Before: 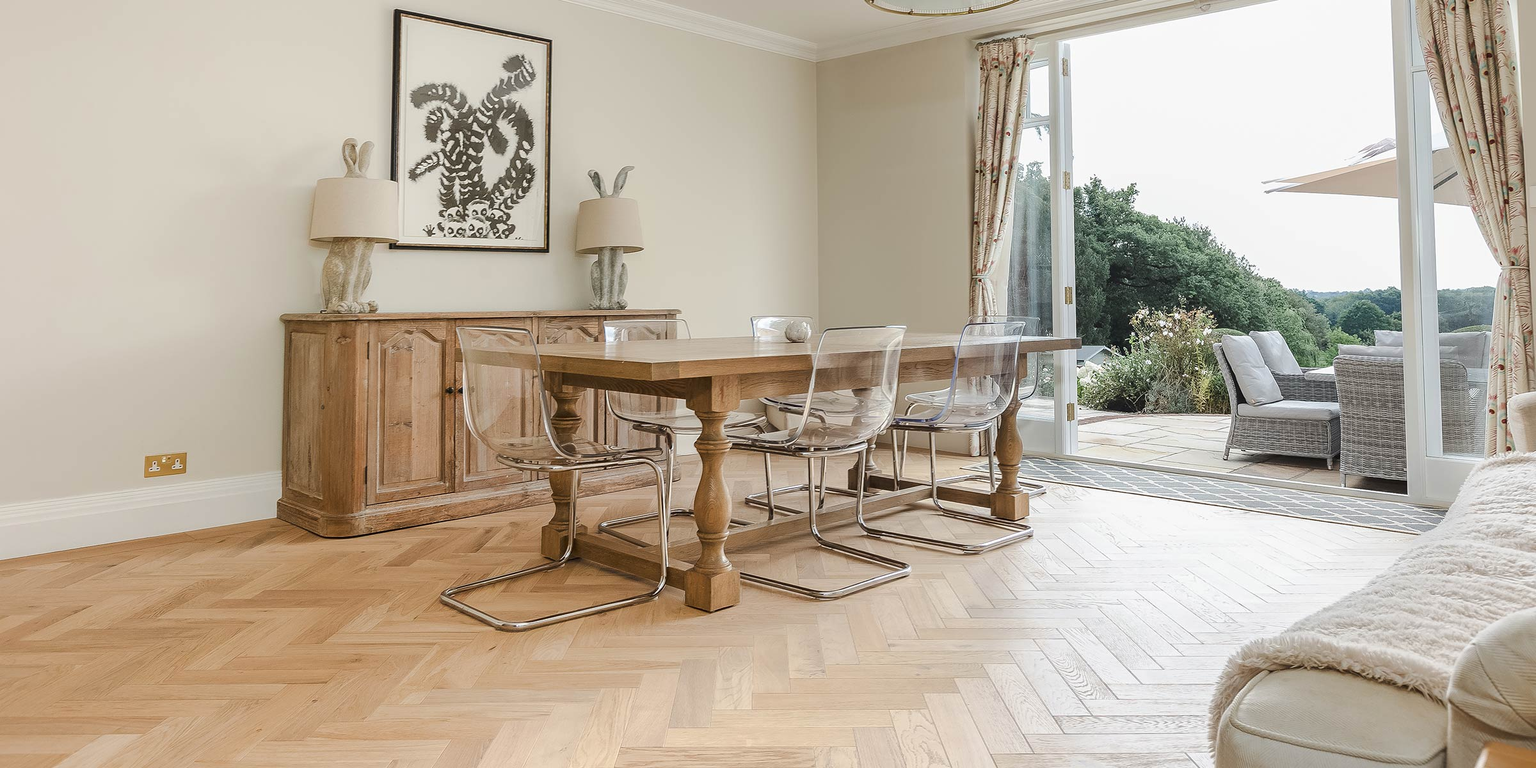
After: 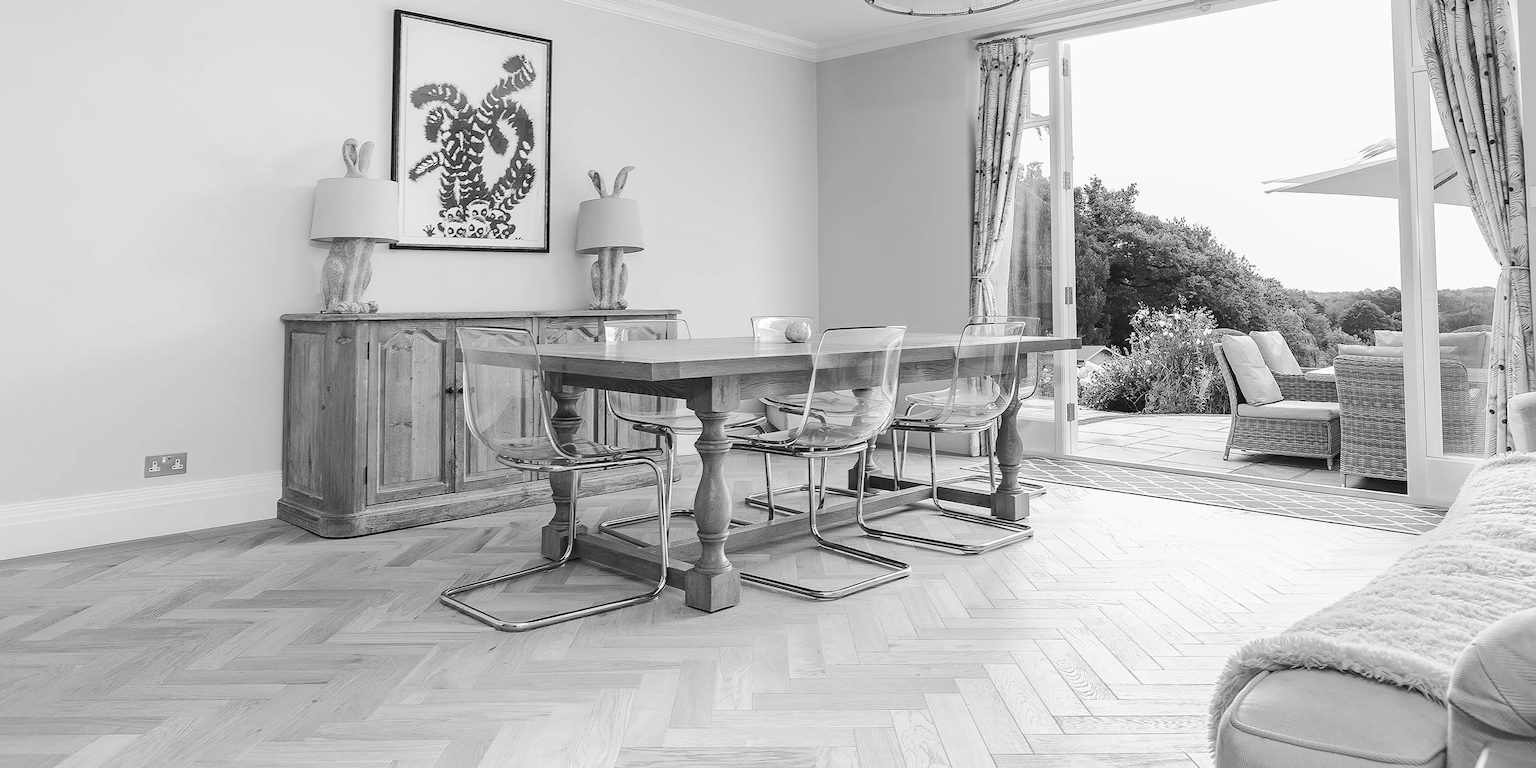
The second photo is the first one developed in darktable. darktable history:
contrast brightness saturation: contrast 0.15, brightness 0.05
monochrome: on, module defaults
color balance rgb: on, module defaults
